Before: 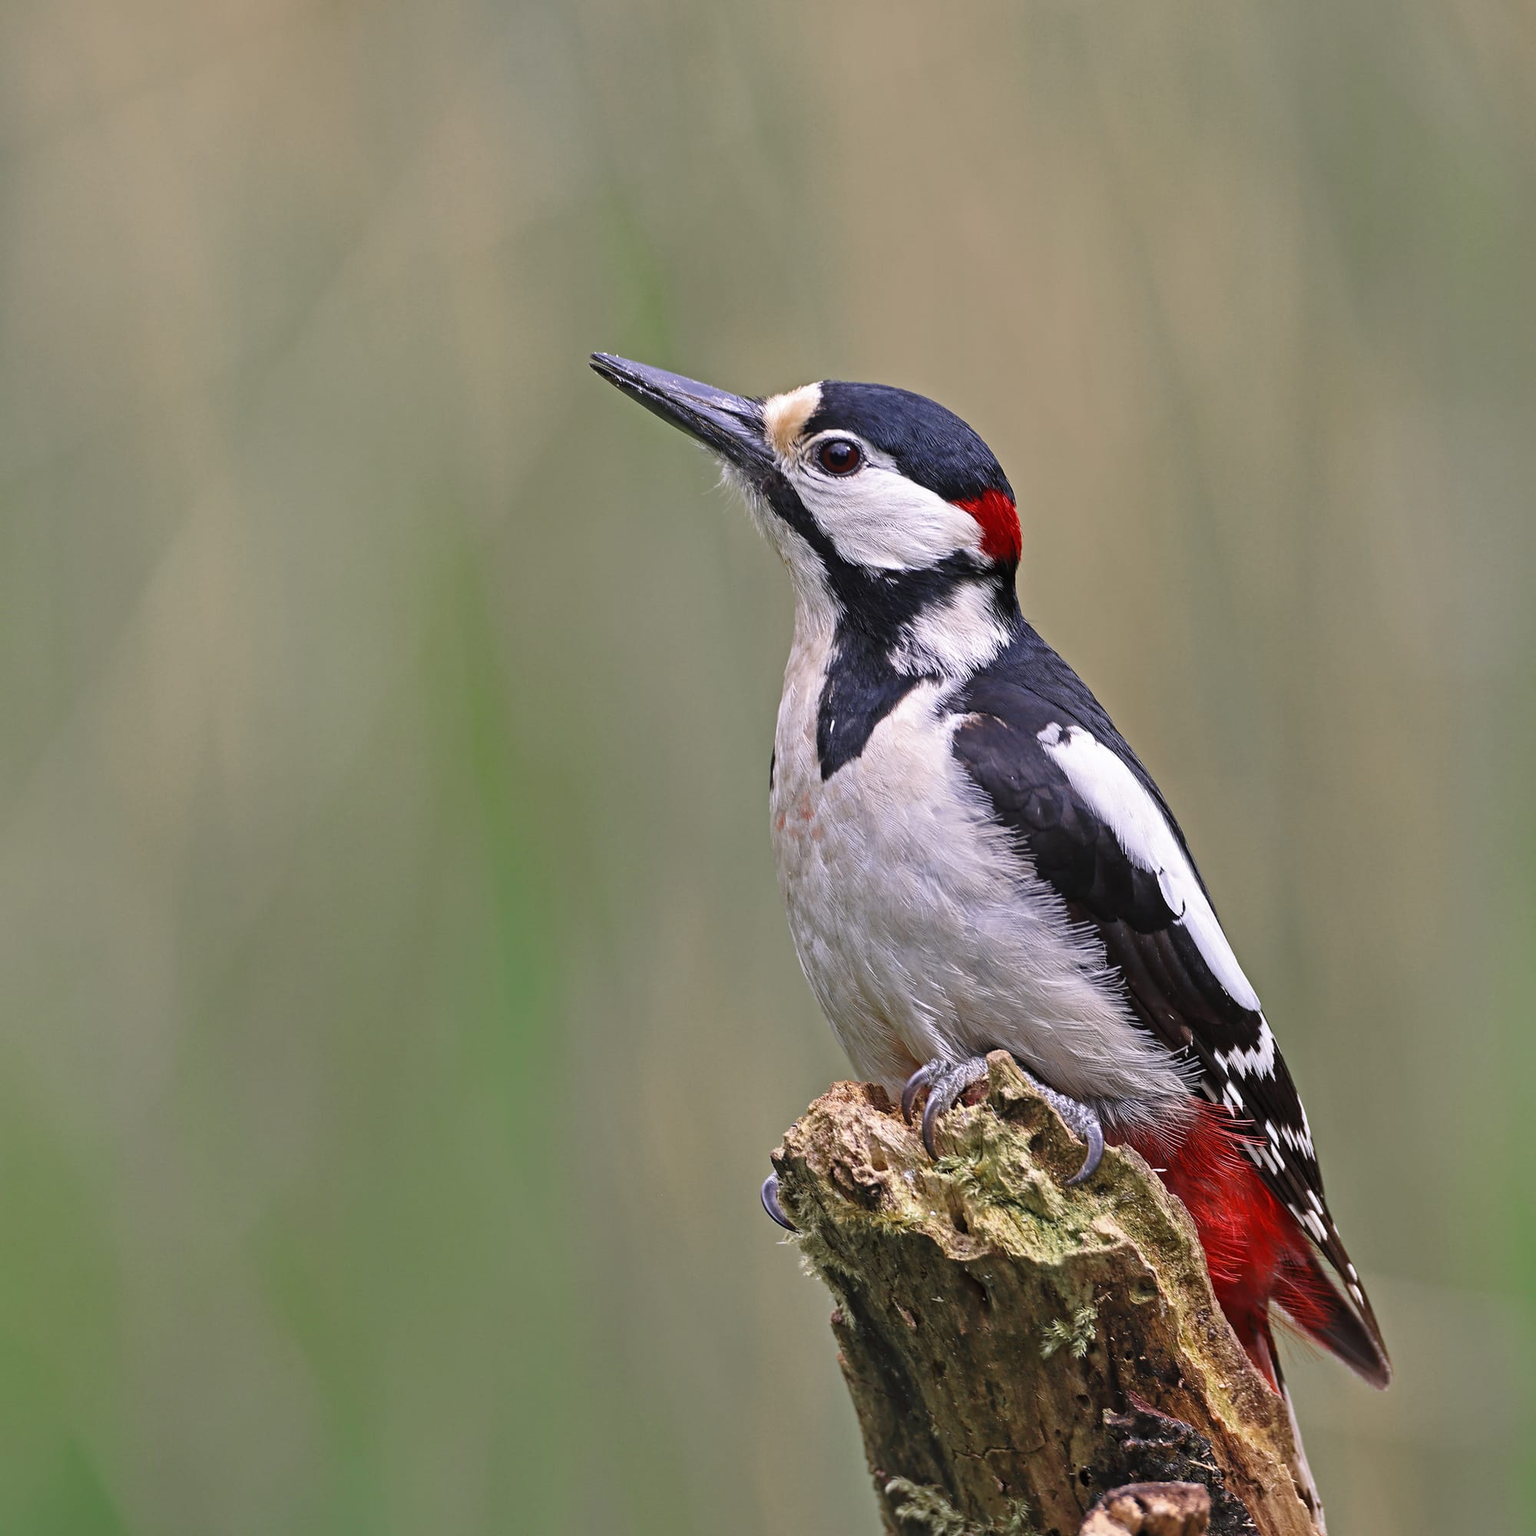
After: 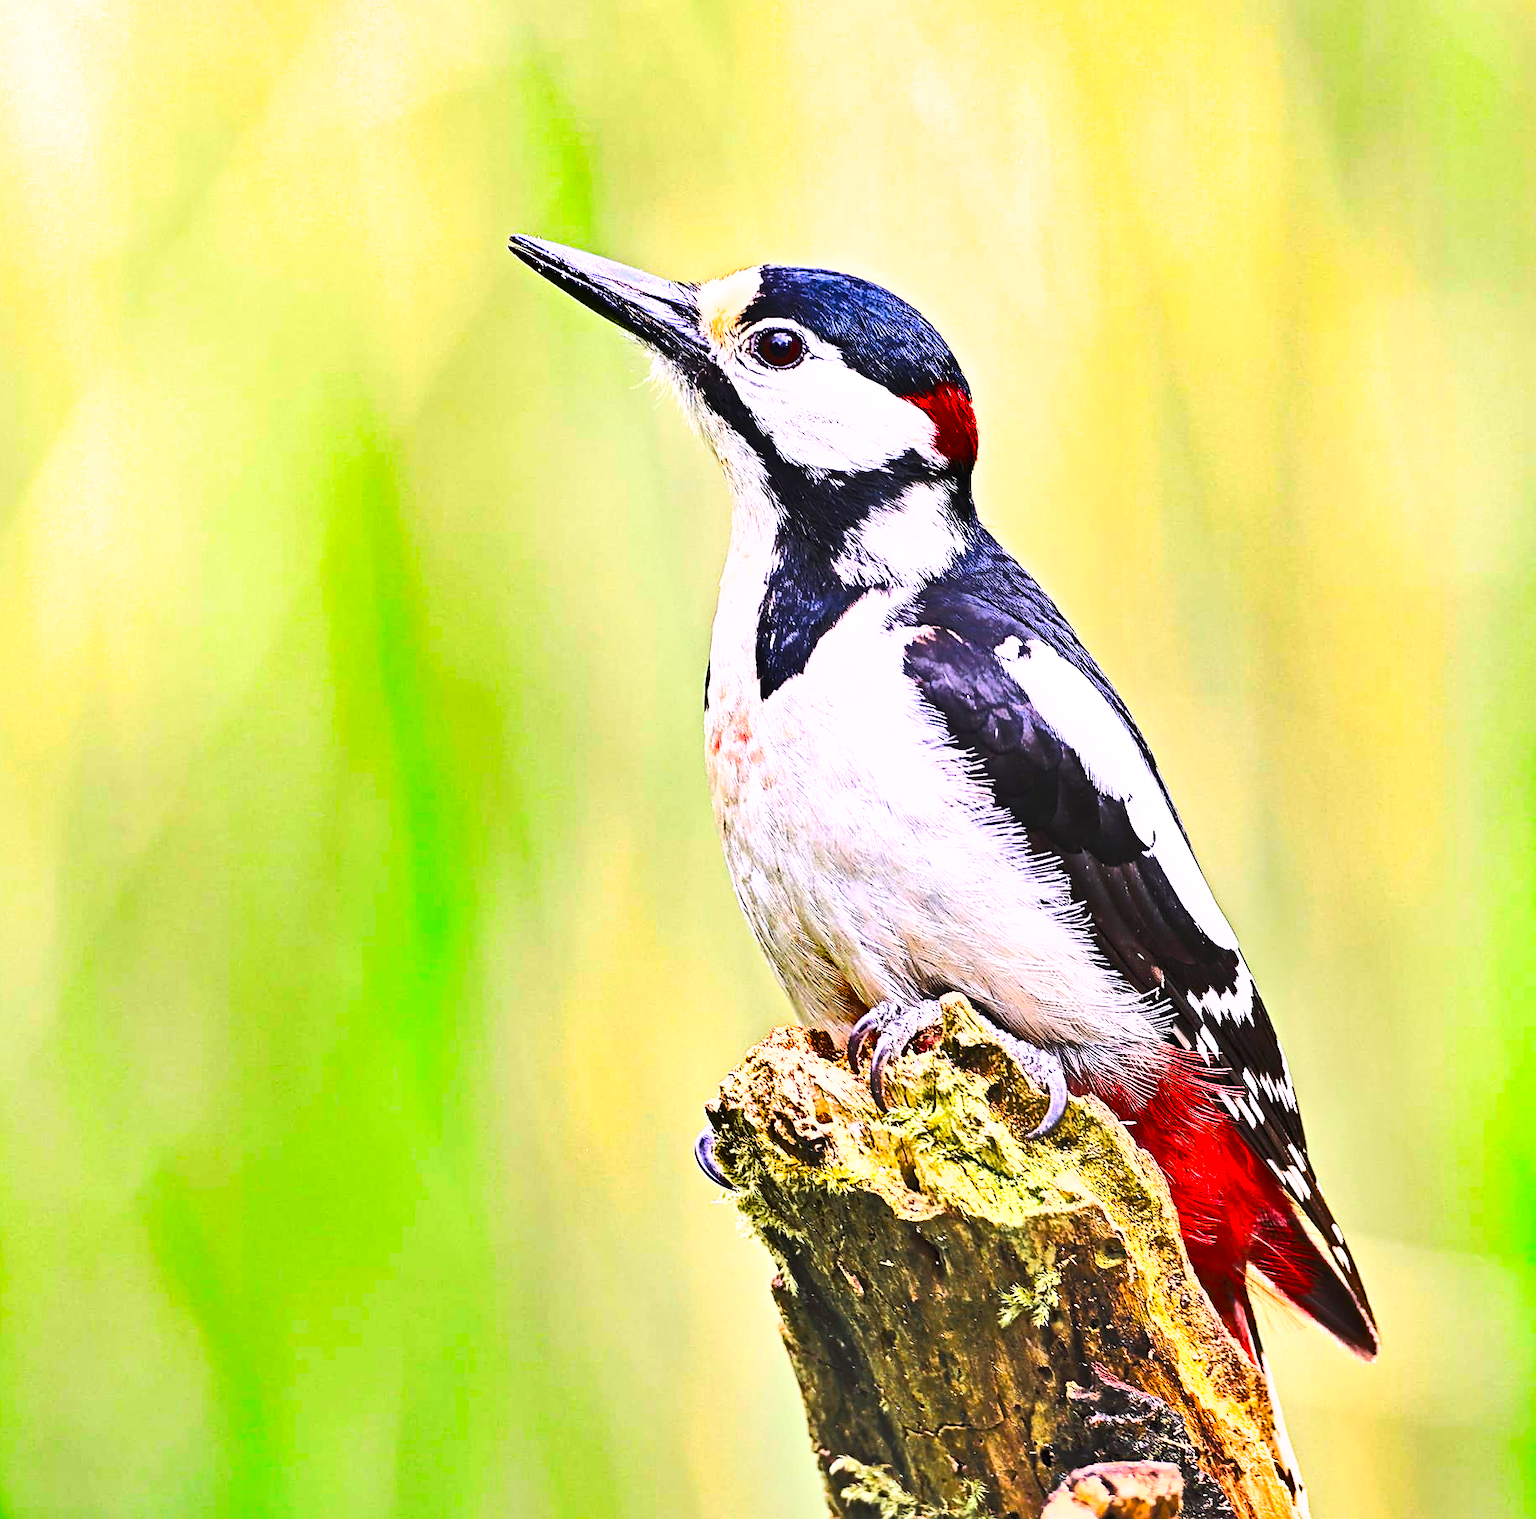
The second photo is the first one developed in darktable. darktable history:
color balance rgb: shadows lift › luminance -20.158%, linear chroma grading › global chroma 25.557%, perceptual saturation grading › global saturation 19.93%
shadows and highlights: radius 107.45, shadows 44.27, highlights -67.64, low approximation 0.01, soften with gaussian
tone equalizer: on, module defaults
crop and rotate: left 7.922%, top 8.93%
sharpen: on, module defaults
exposure: black level correction 0, exposure 1.589 EV, compensate highlight preservation false
tone curve: curves: ch0 [(0, 0) (0.003, 0.003) (0.011, 0.008) (0.025, 0.018) (0.044, 0.04) (0.069, 0.062) (0.1, 0.09) (0.136, 0.121) (0.177, 0.158) (0.224, 0.197) (0.277, 0.255) (0.335, 0.314) (0.399, 0.391) (0.468, 0.496) (0.543, 0.683) (0.623, 0.801) (0.709, 0.883) (0.801, 0.94) (0.898, 0.984) (1, 1)], color space Lab, linked channels, preserve colors none
